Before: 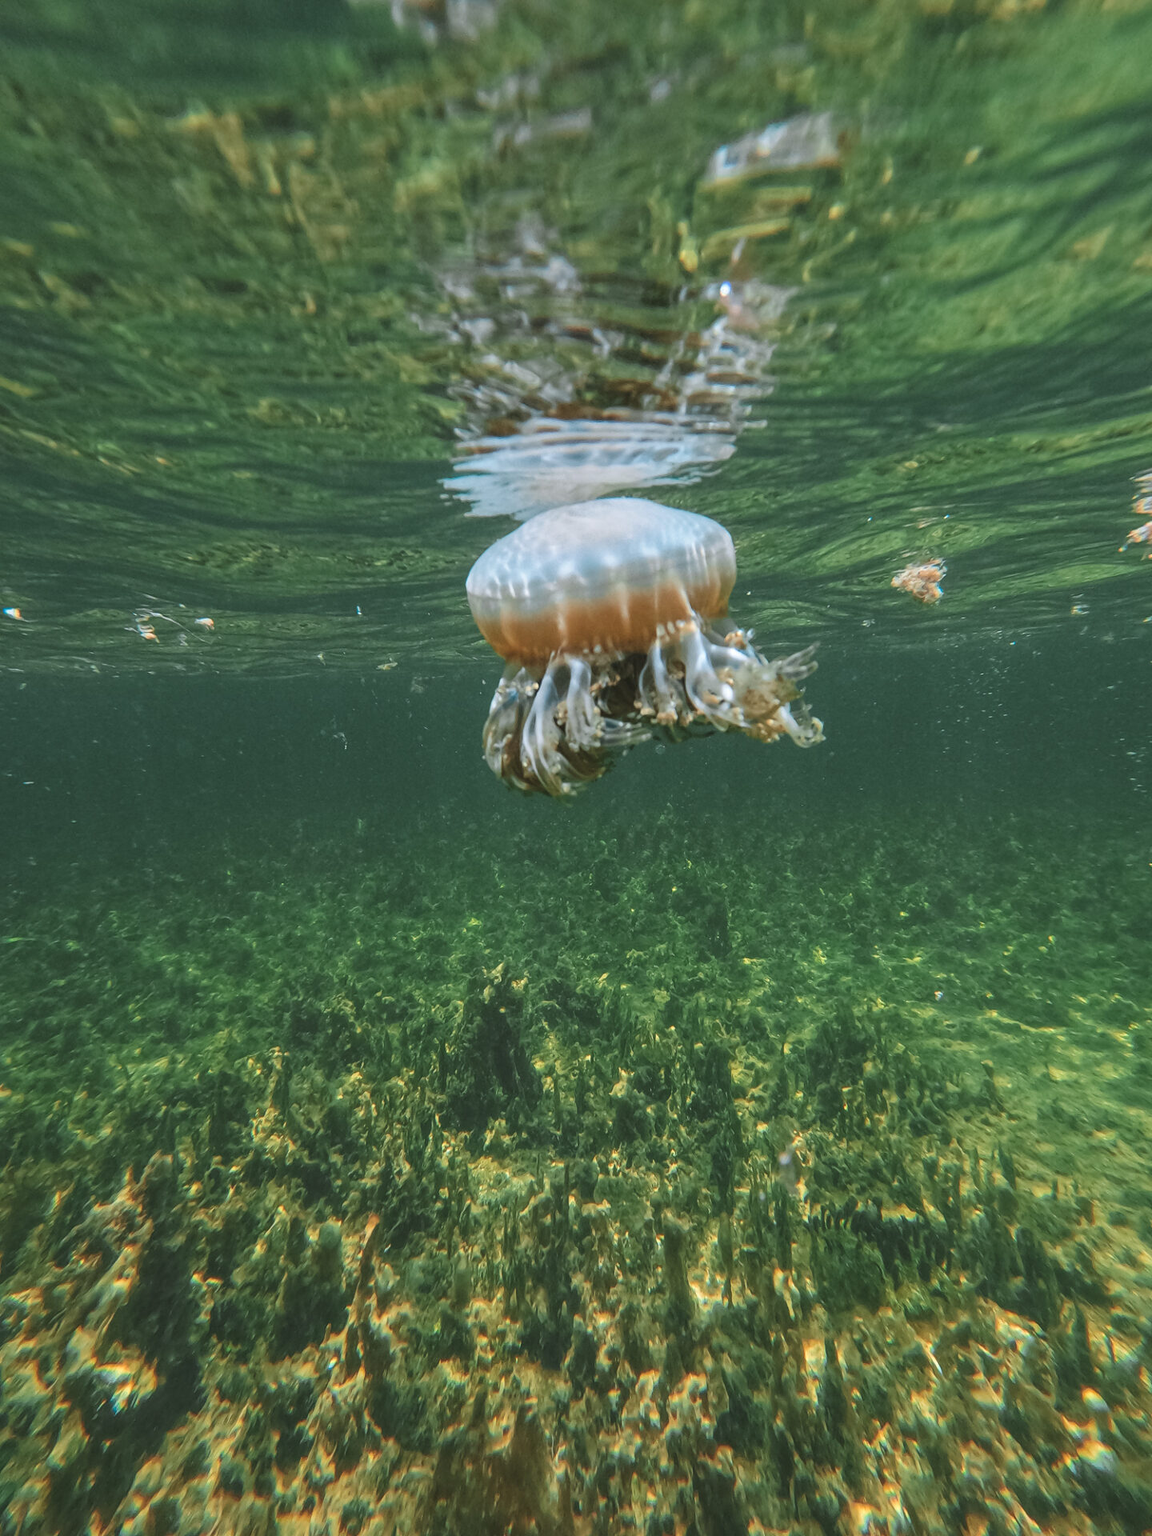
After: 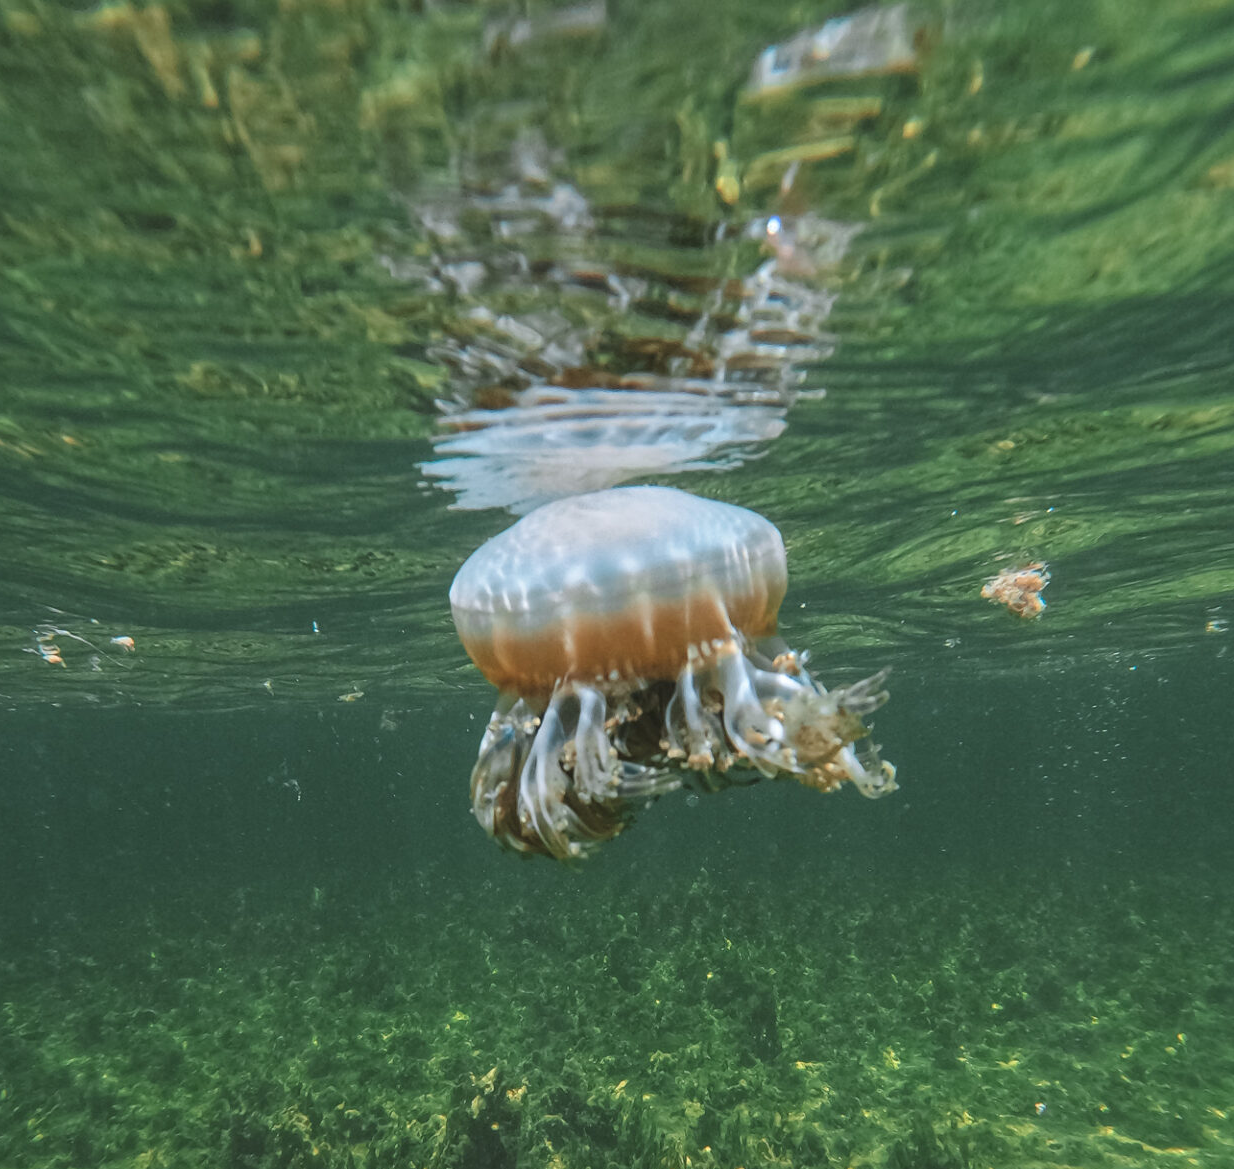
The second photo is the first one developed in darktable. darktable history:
crop and rotate: left 9.268%, top 7.092%, right 5.027%, bottom 32.011%
